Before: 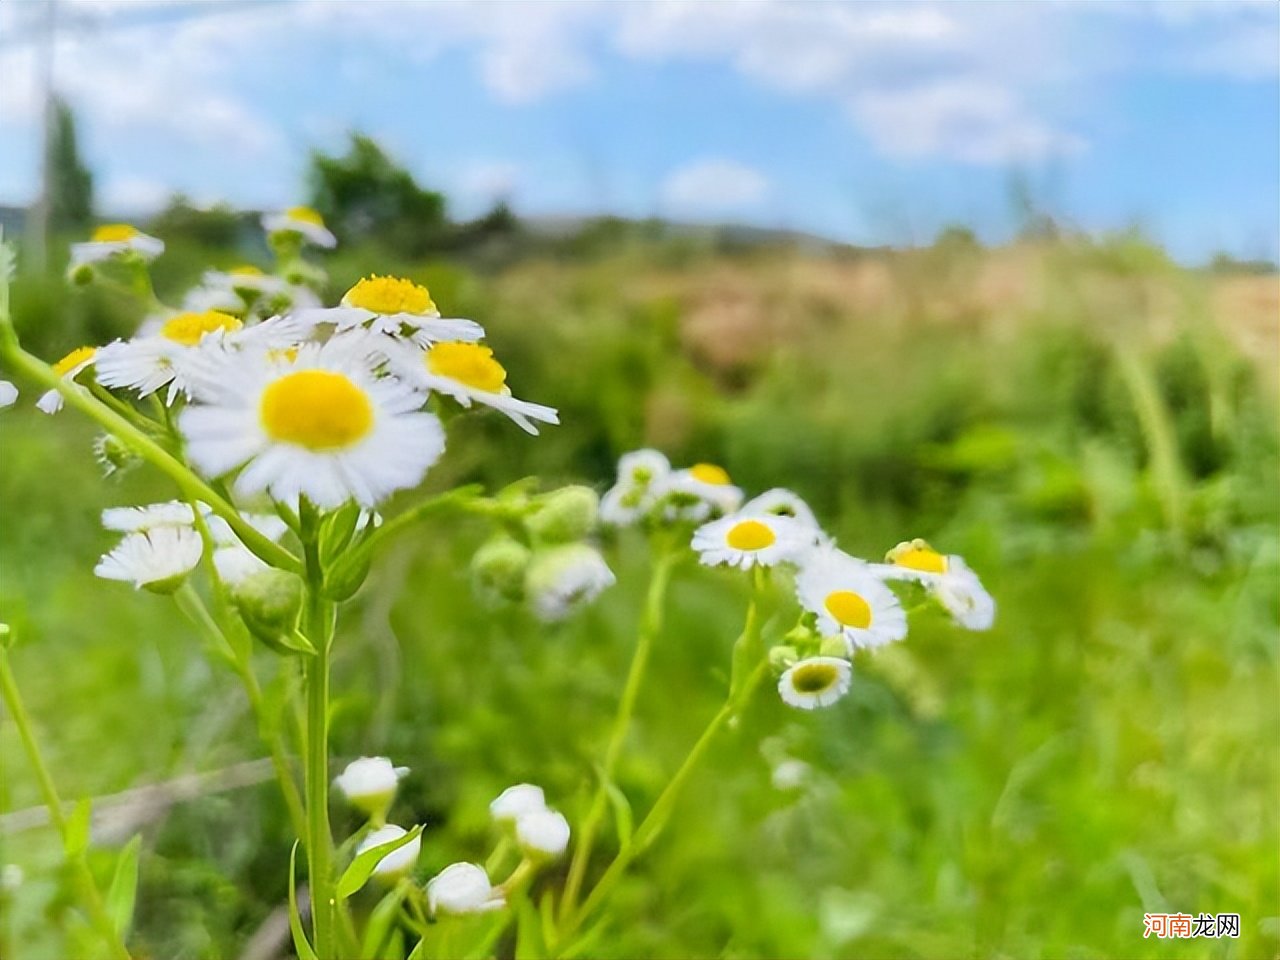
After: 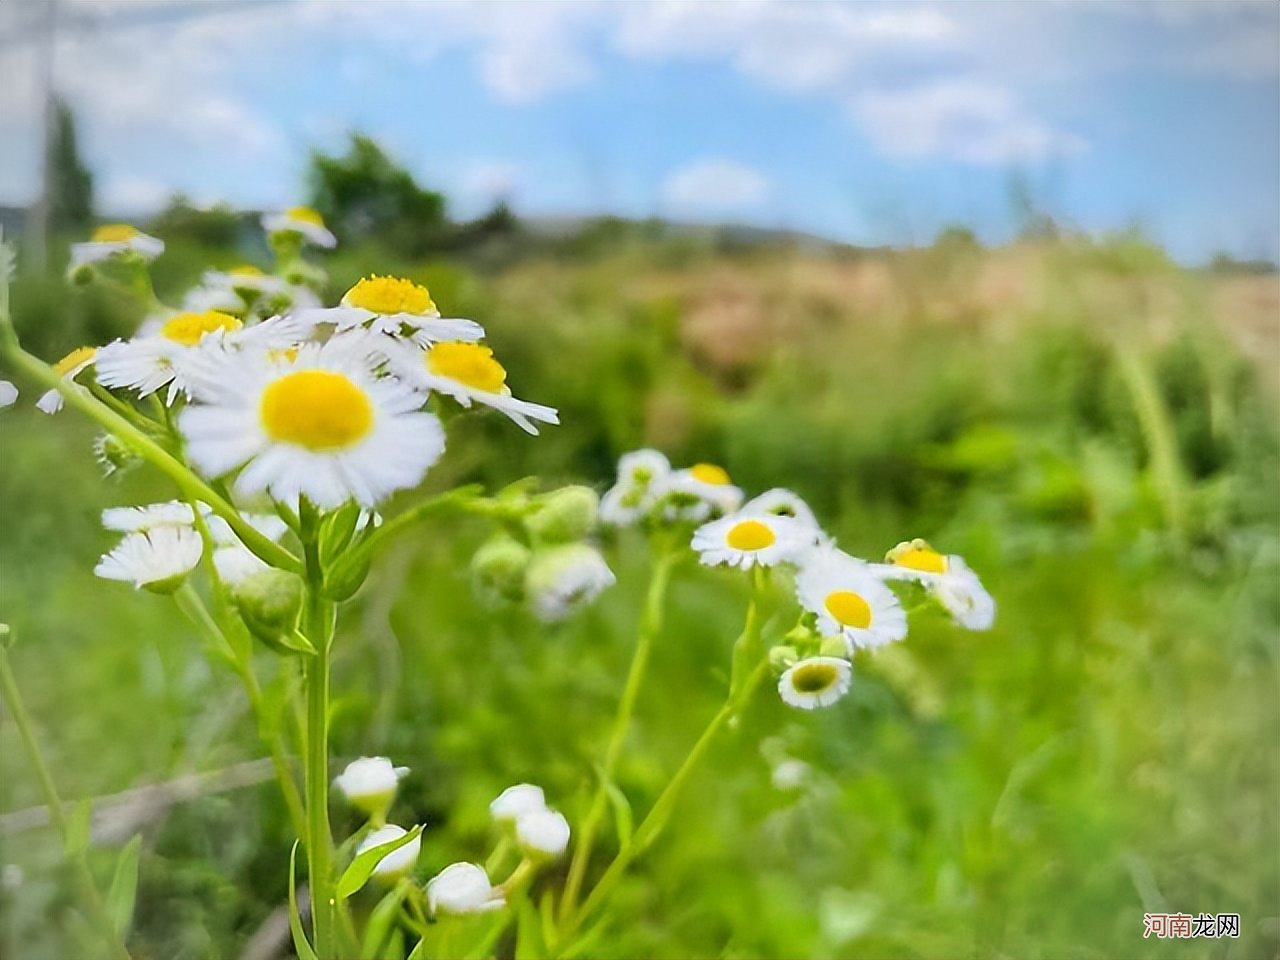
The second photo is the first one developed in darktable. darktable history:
sharpen: radius 1, threshold 1
vignetting: on, module defaults
